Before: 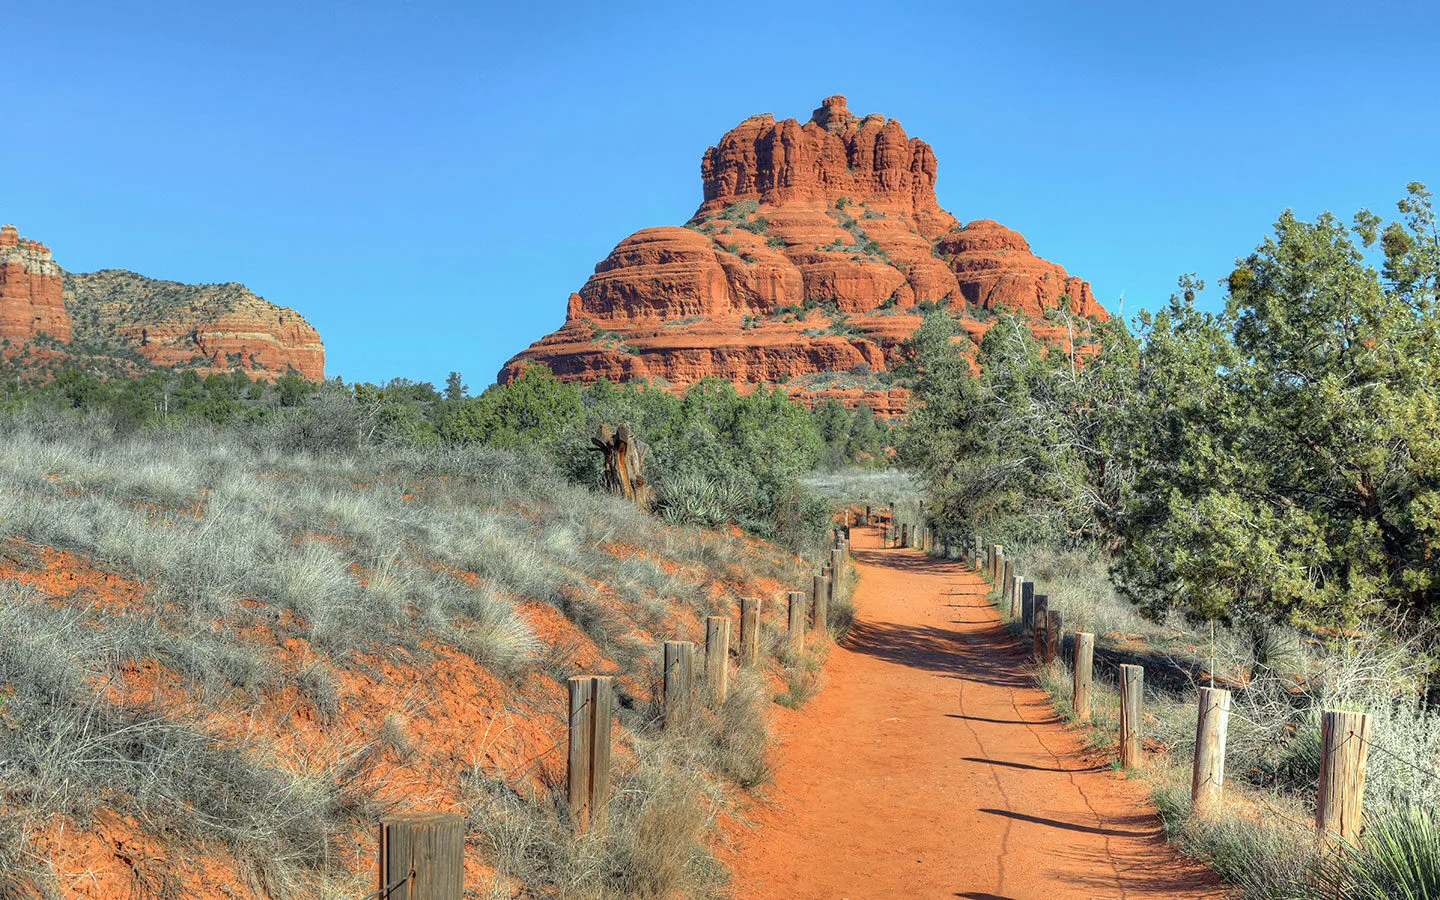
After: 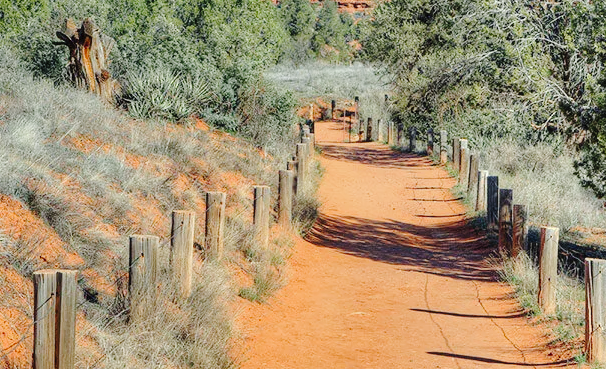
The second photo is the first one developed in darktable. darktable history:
tone curve: curves: ch0 [(0, 0) (0.003, 0.026) (0.011, 0.03) (0.025, 0.038) (0.044, 0.046) (0.069, 0.055) (0.1, 0.075) (0.136, 0.114) (0.177, 0.158) (0.224, 0.215) (0.277, 0.296) (0.335, 0.386) (0.399, 0.479) (0.468, 0.568) (0.543, 0.637) (0.623, 0.707) (0.709, 0.773) (0.801, 0.834) (0.898, 0.896) (1, 1)], preserve colors none
crop: left 37.221%, top 45.169%, right 20.63%, bottom 13.777%
